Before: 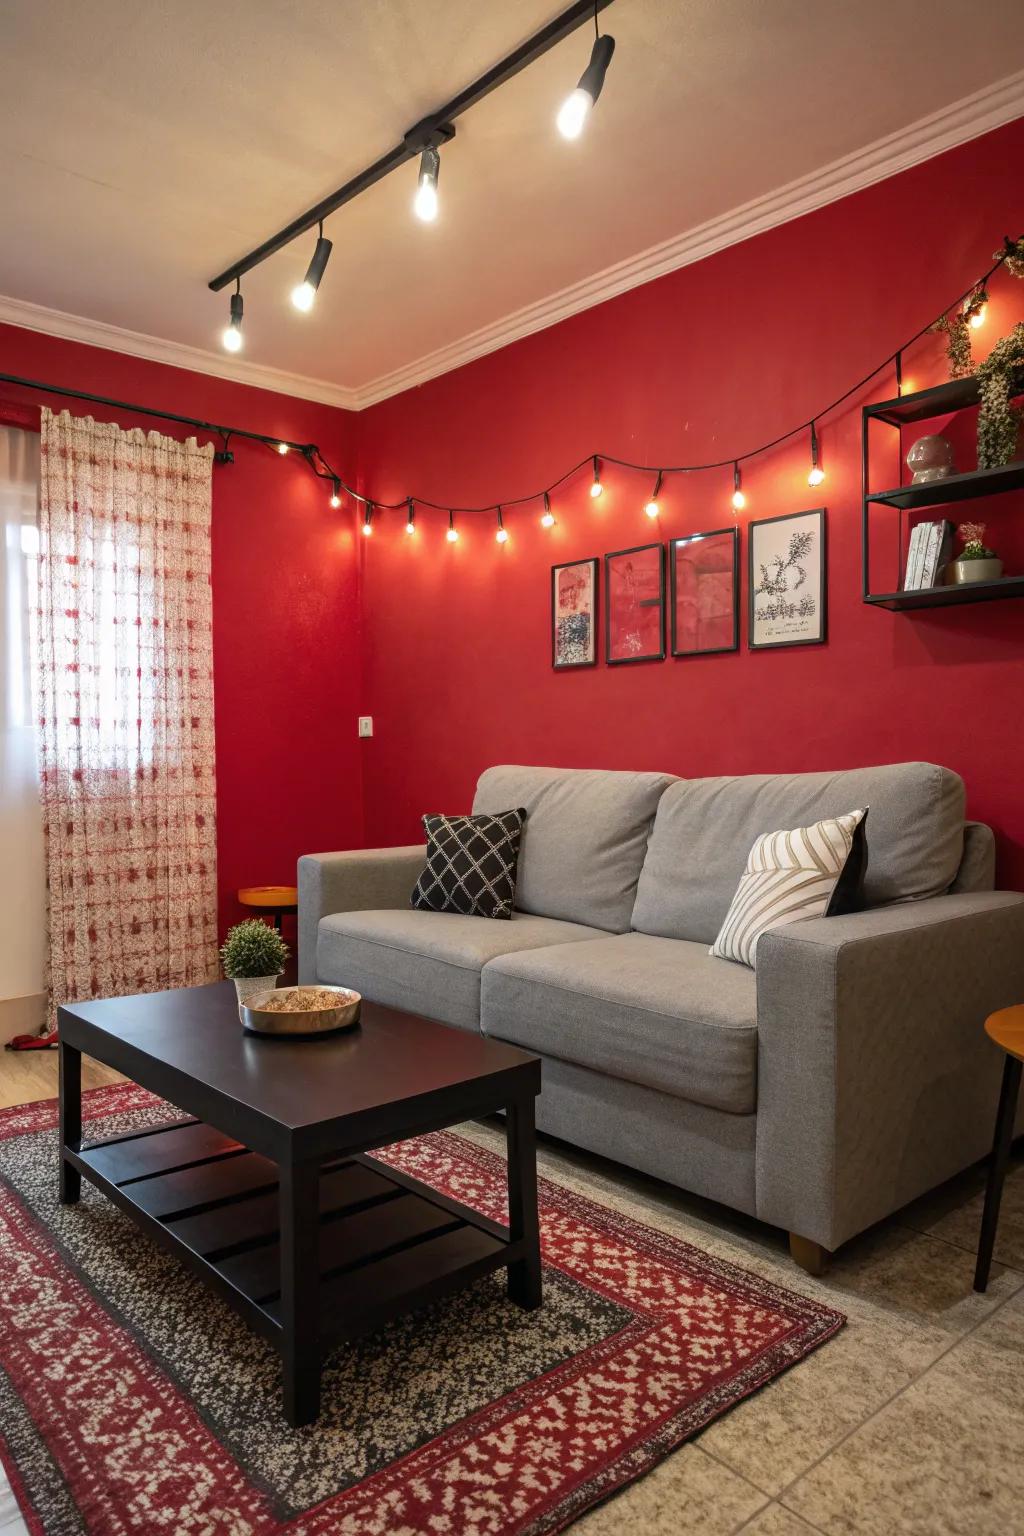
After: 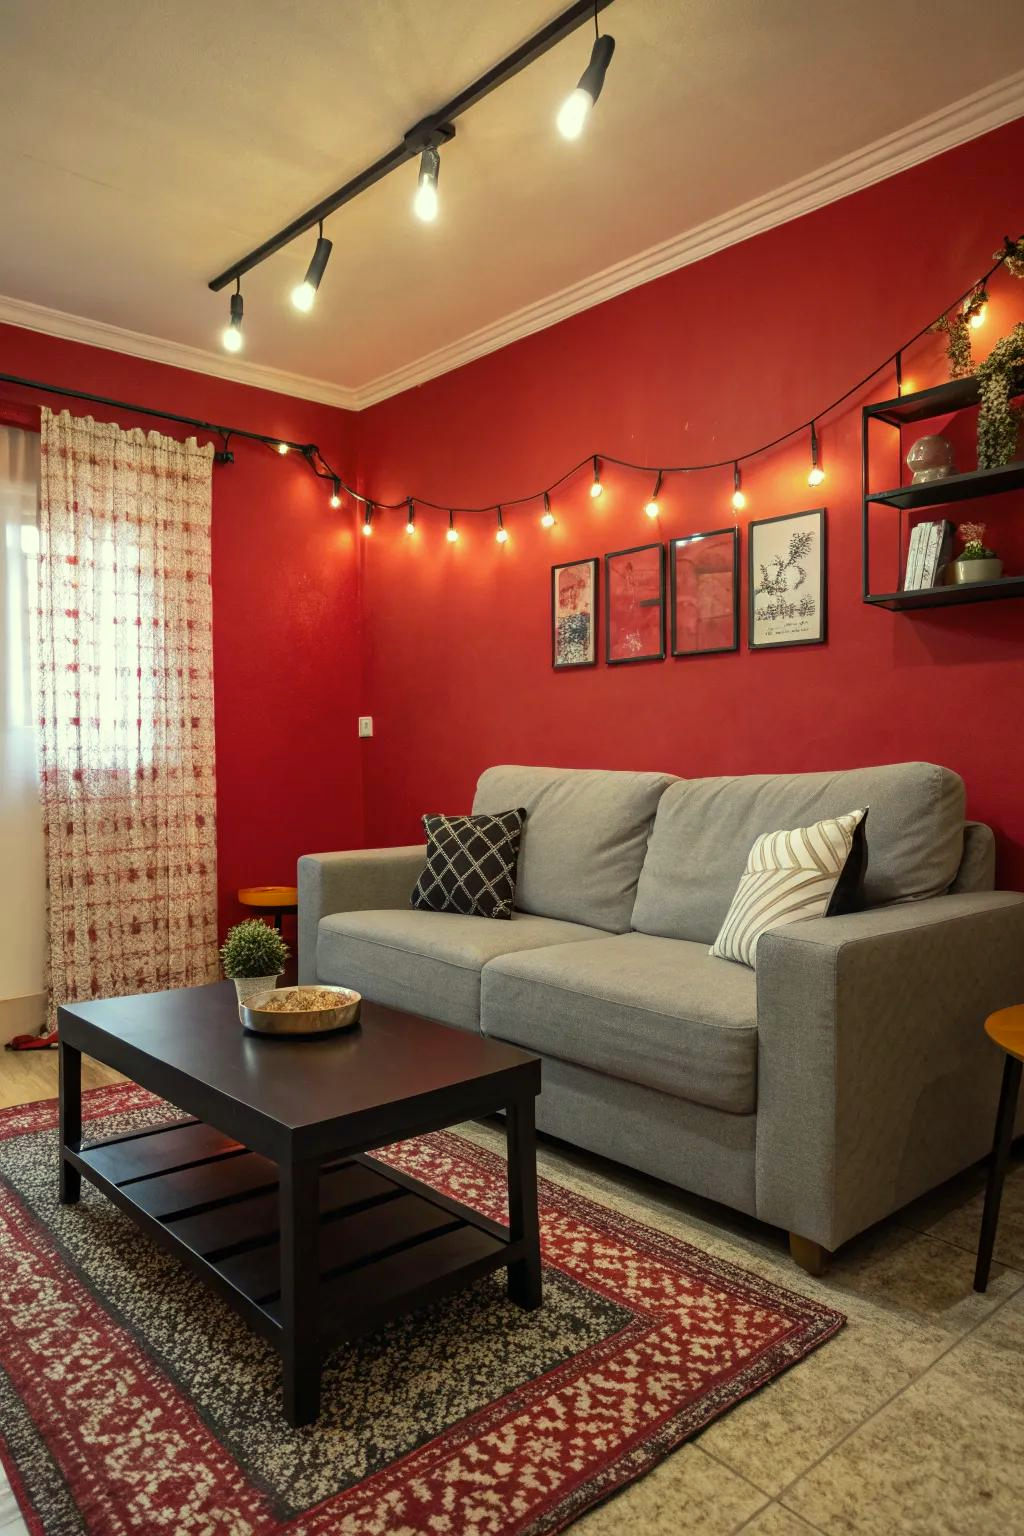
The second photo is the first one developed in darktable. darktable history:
color correction: highlights a* -5.88, highlights b* 11.05
